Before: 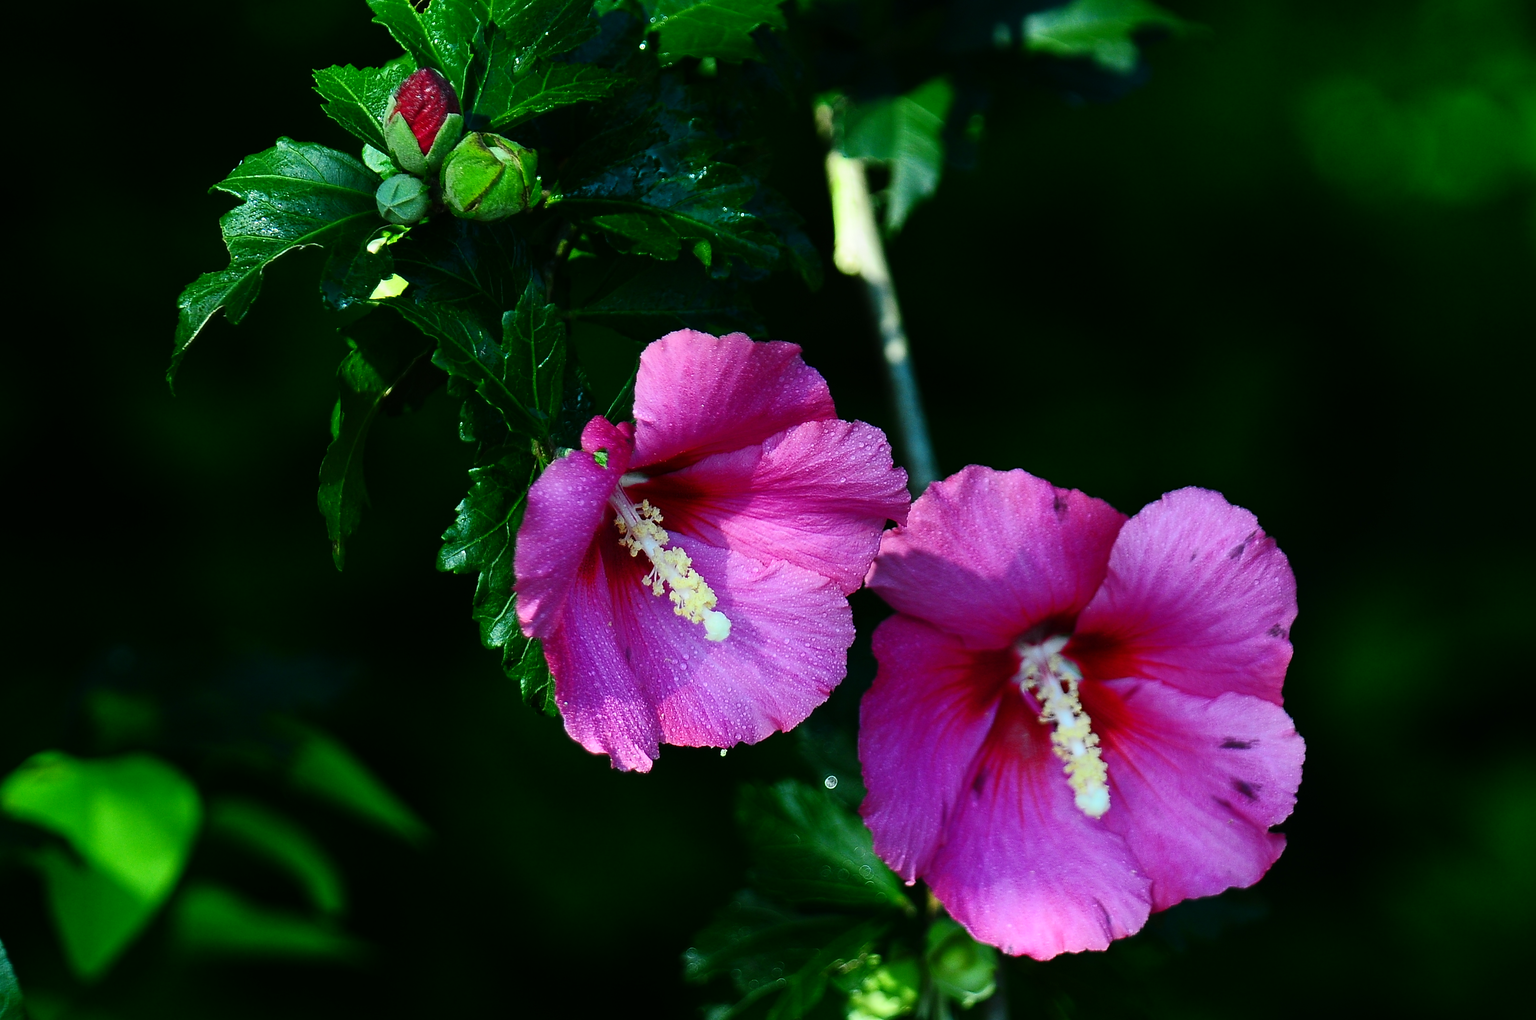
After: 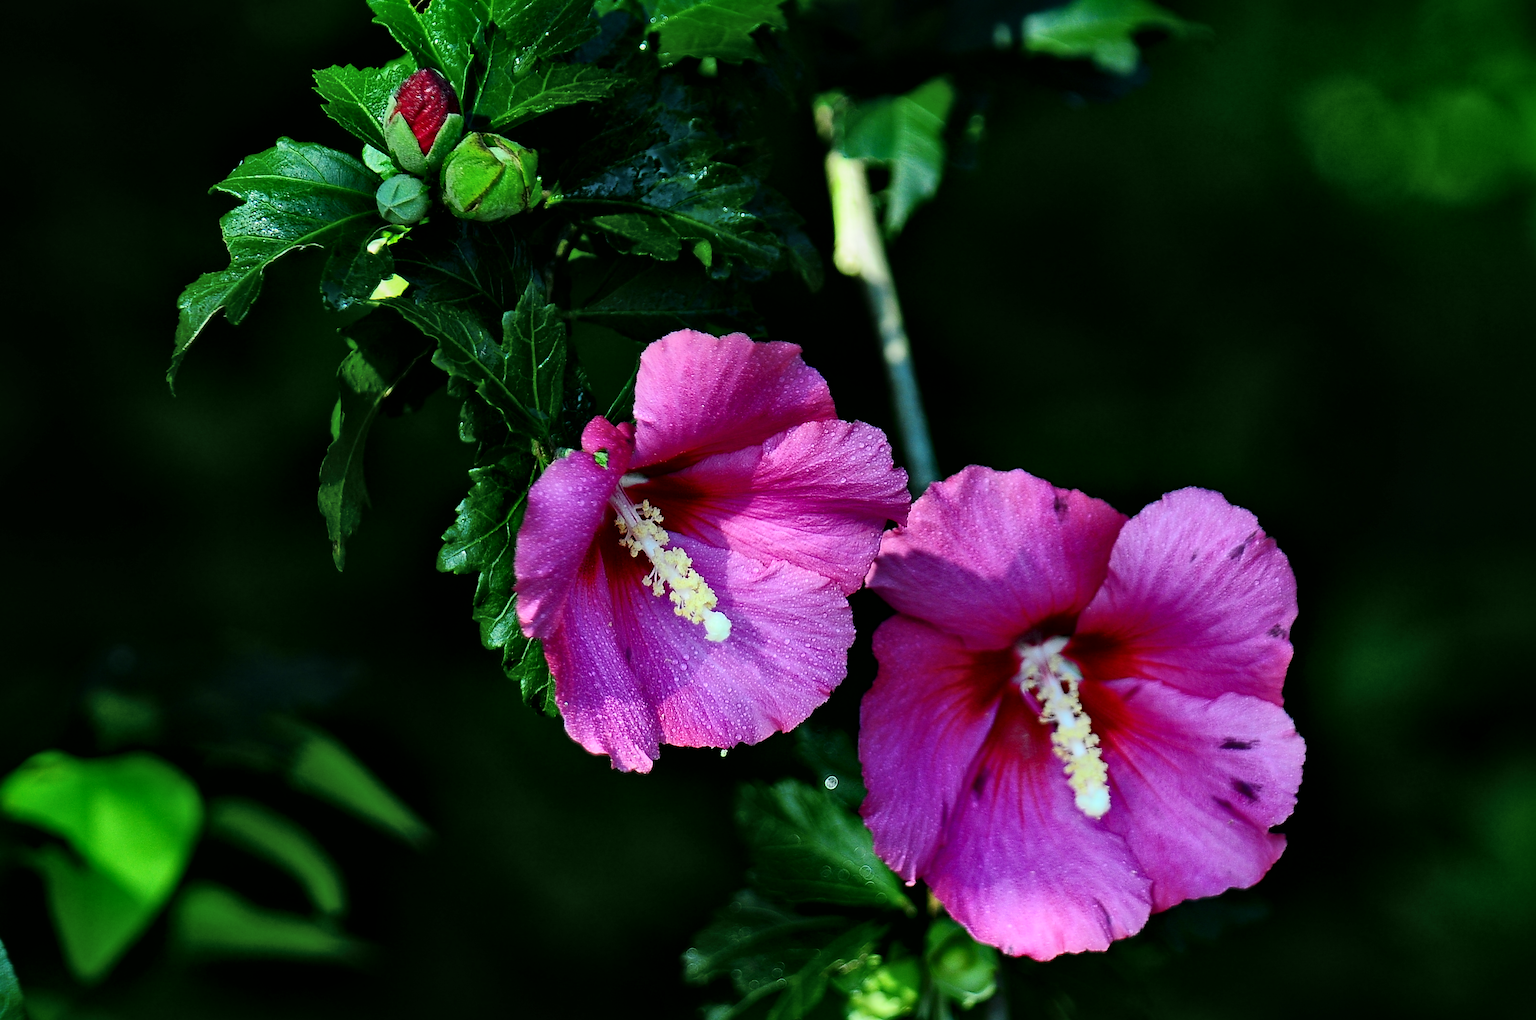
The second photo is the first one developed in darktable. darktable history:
shadows and highlights: shadows 24.95, white point adjustment -2.92, highlights -30.1
local contrast: mode bilateral grid, contrast 25, coarseness 61, detail 151%, midtone range 0.2
